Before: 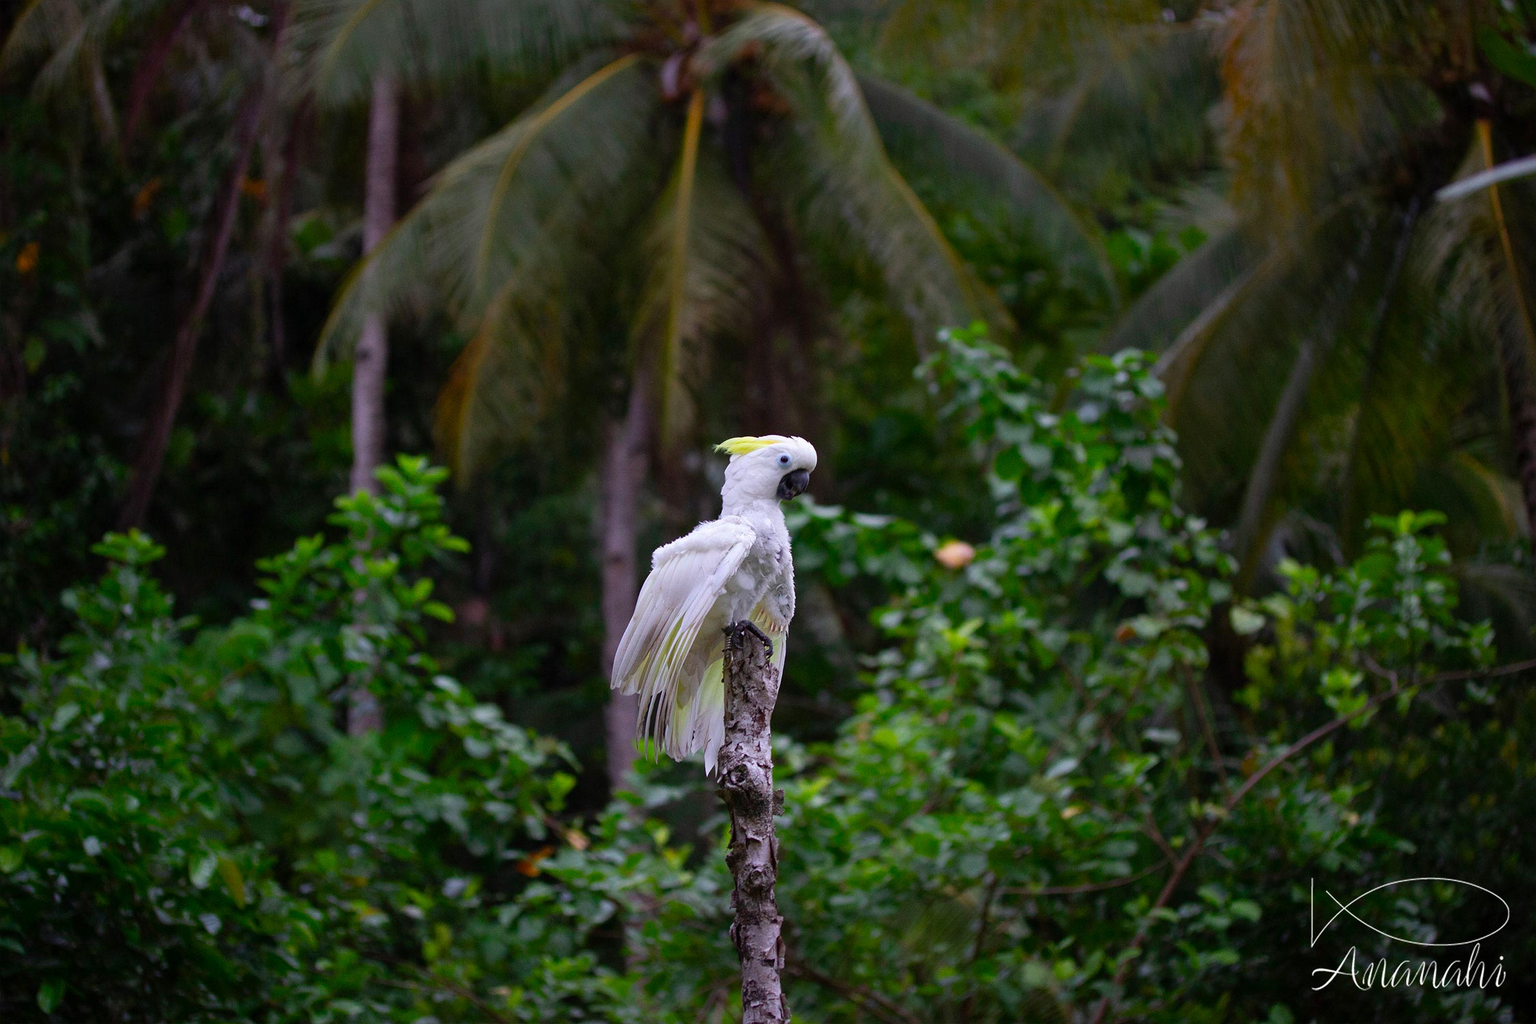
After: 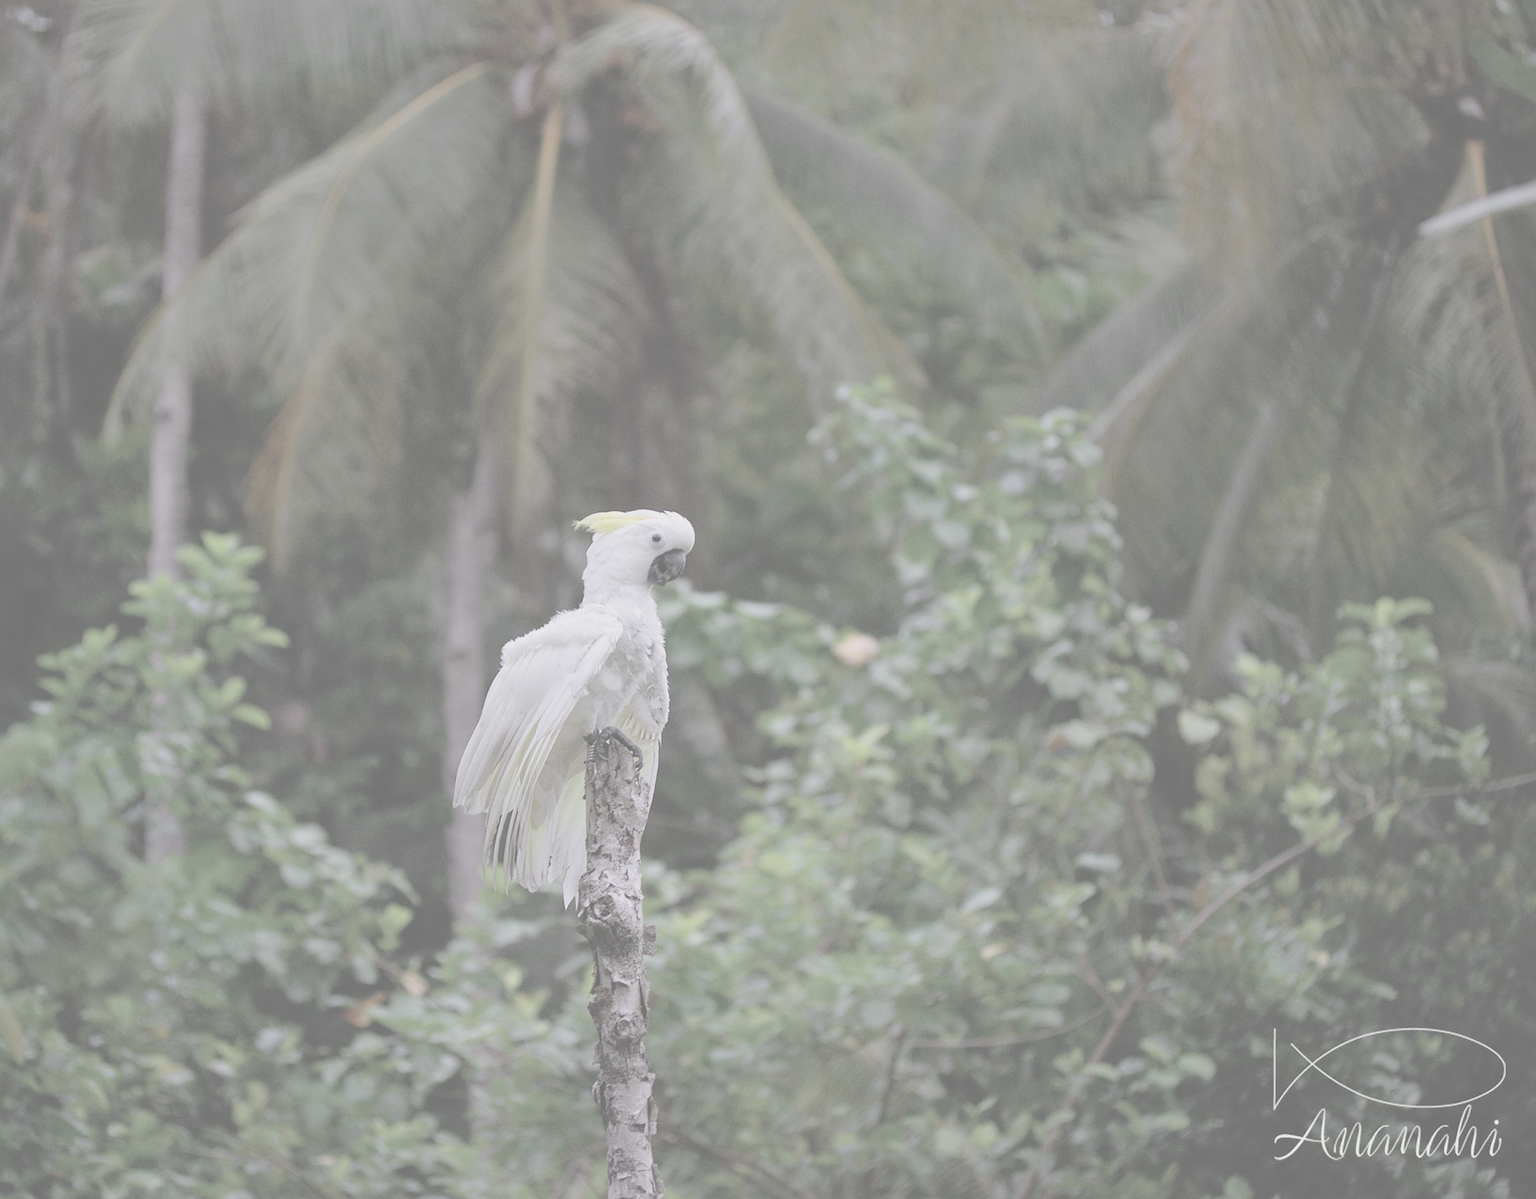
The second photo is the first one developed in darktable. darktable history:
crop and rotate: left 14.584%
contrast brightness saturation: contrast -0.32, brightness 0.75, saturation -0.78
